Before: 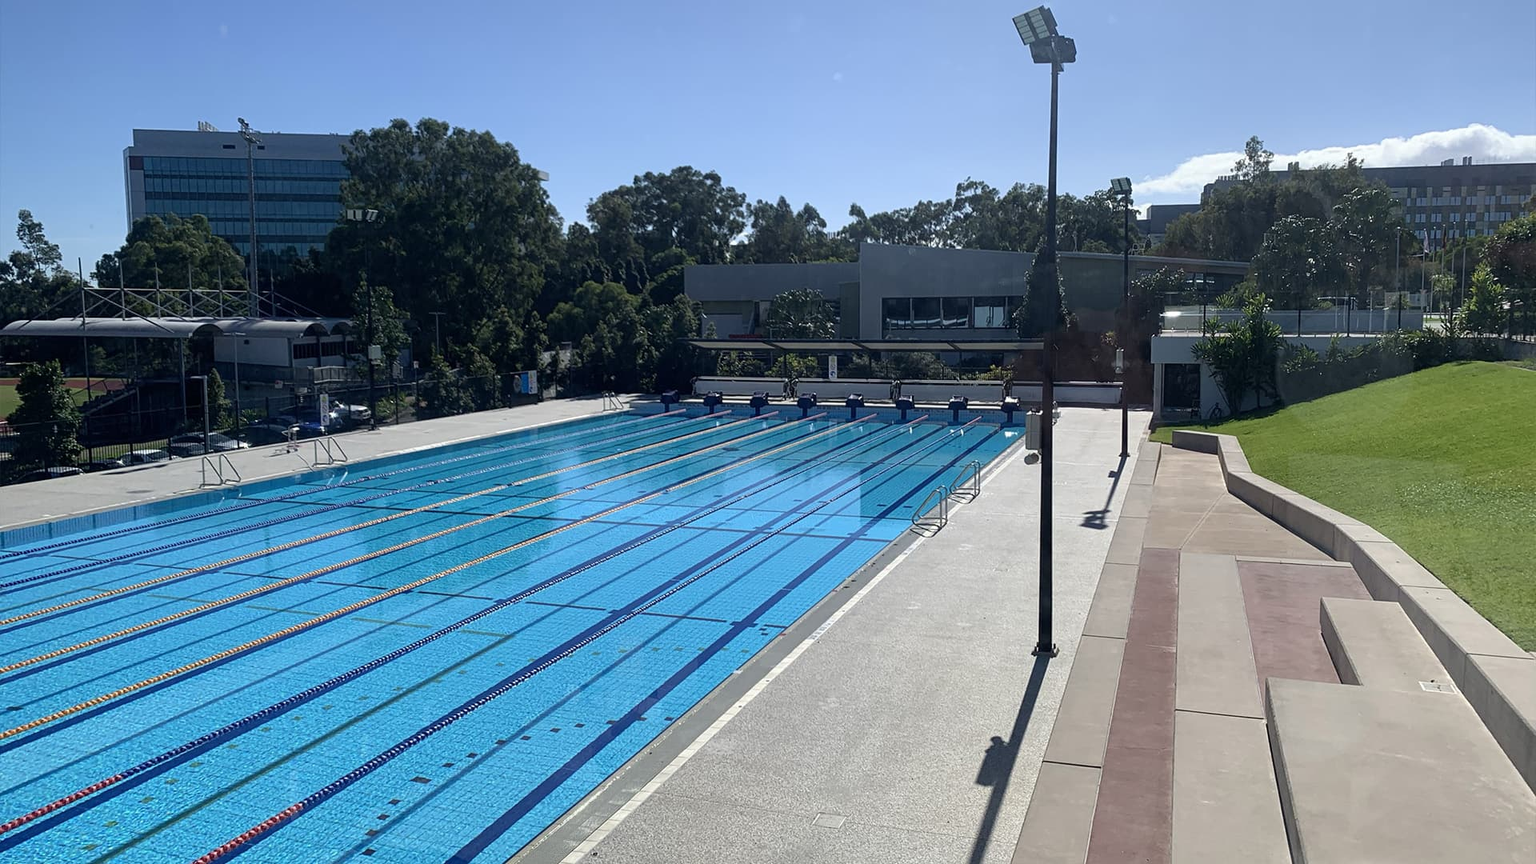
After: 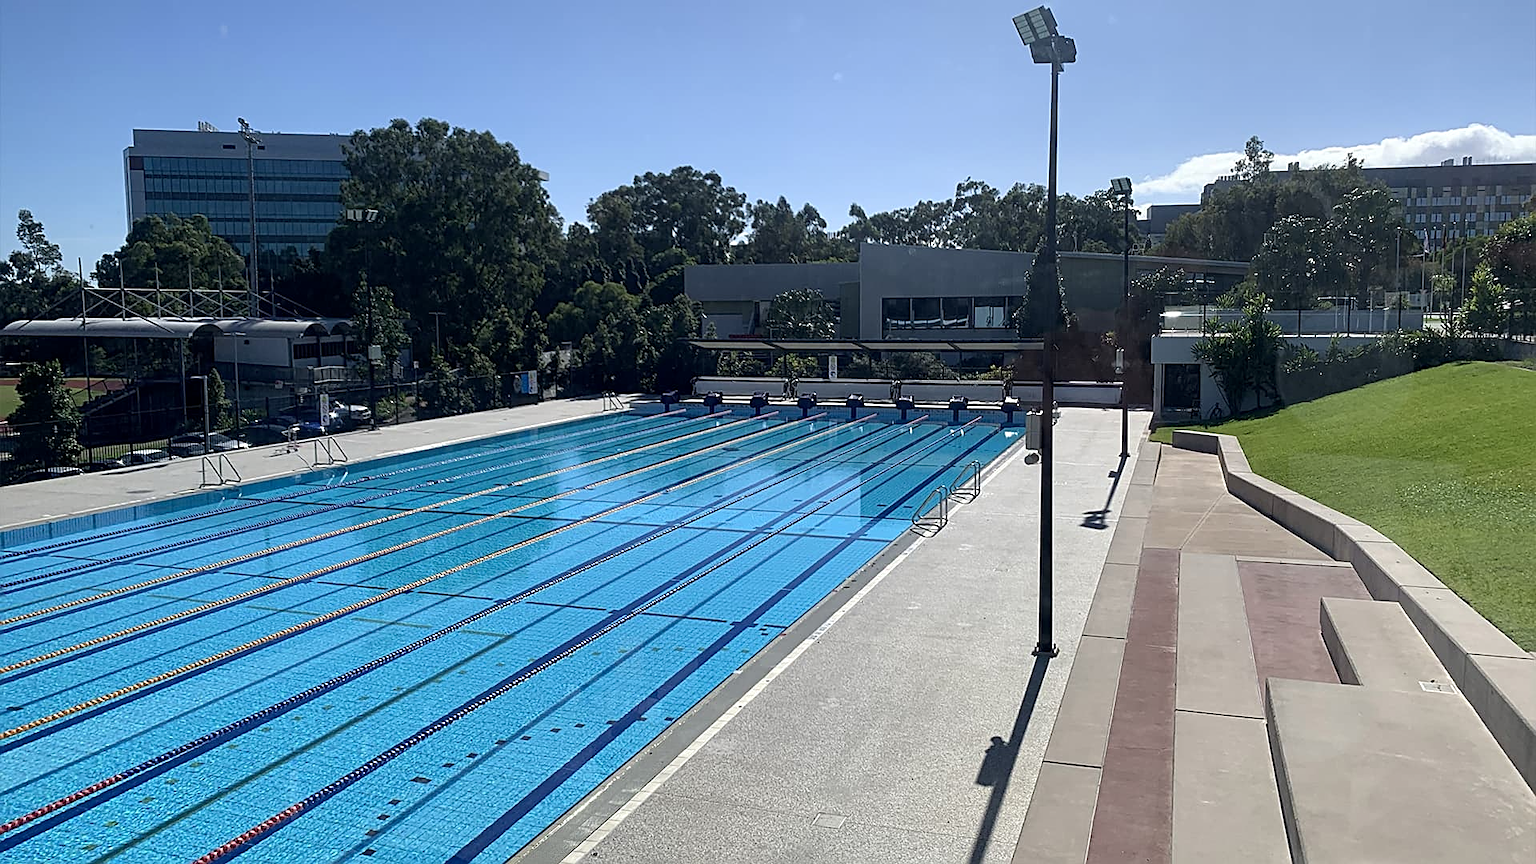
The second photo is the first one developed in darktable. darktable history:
contrast equalizer: octaves 7, y [[0.6 ×6], [0.55 ×6], [0 ×6], [0 ×6], [0 ×6]], mix 0.15
sharpen: on, module defaults
